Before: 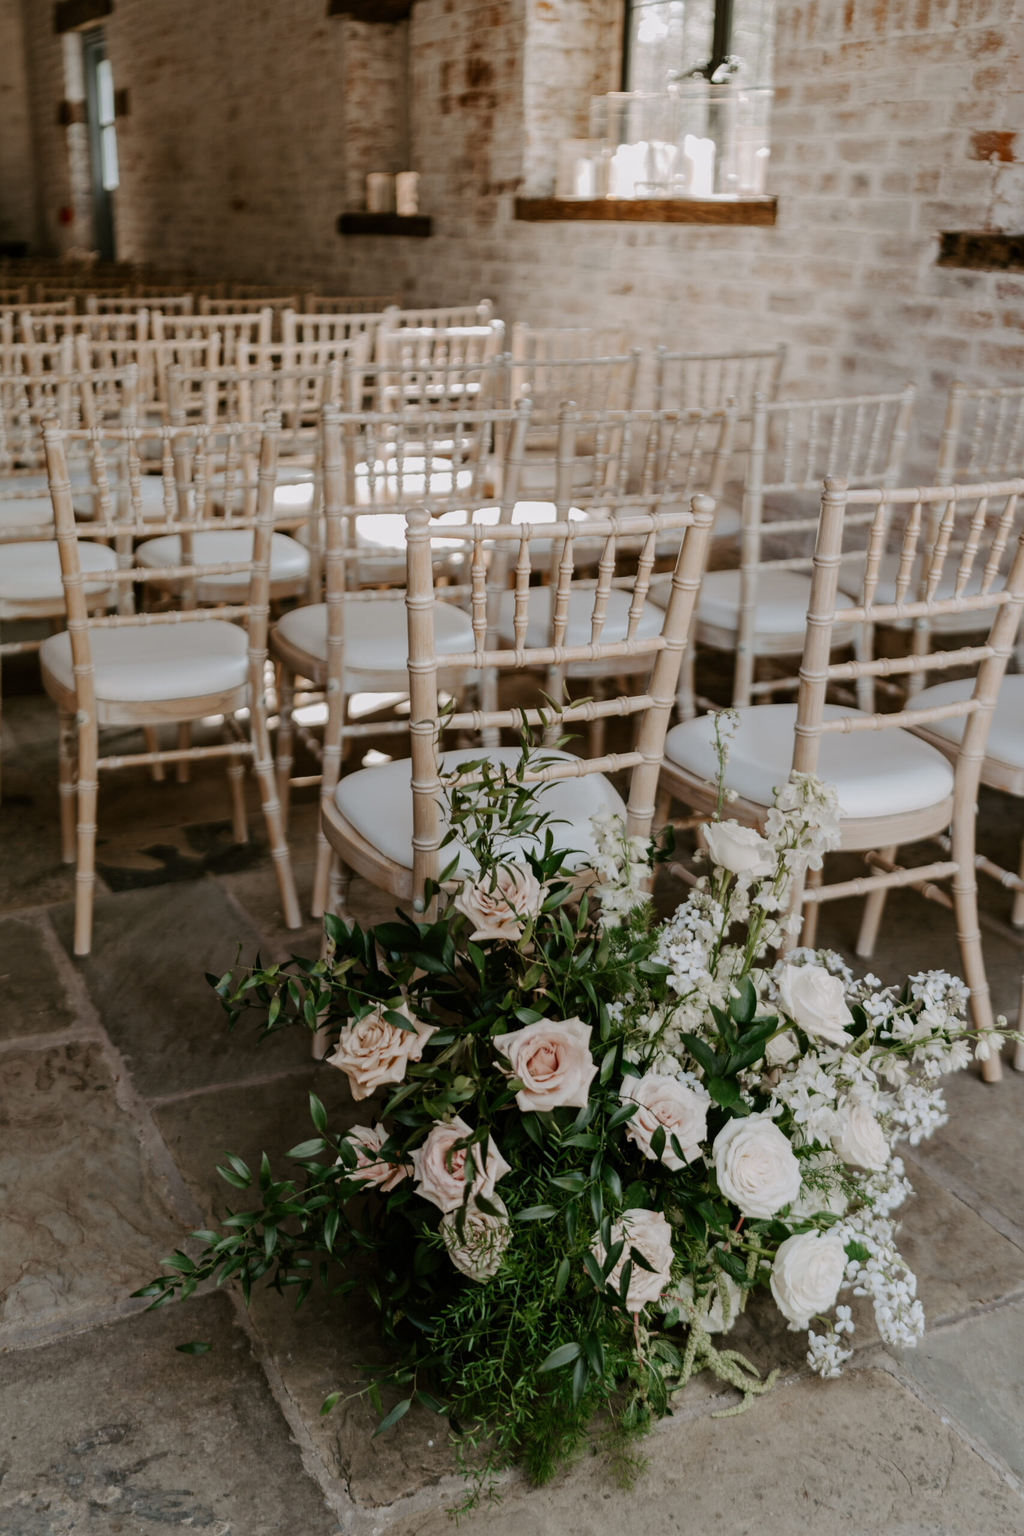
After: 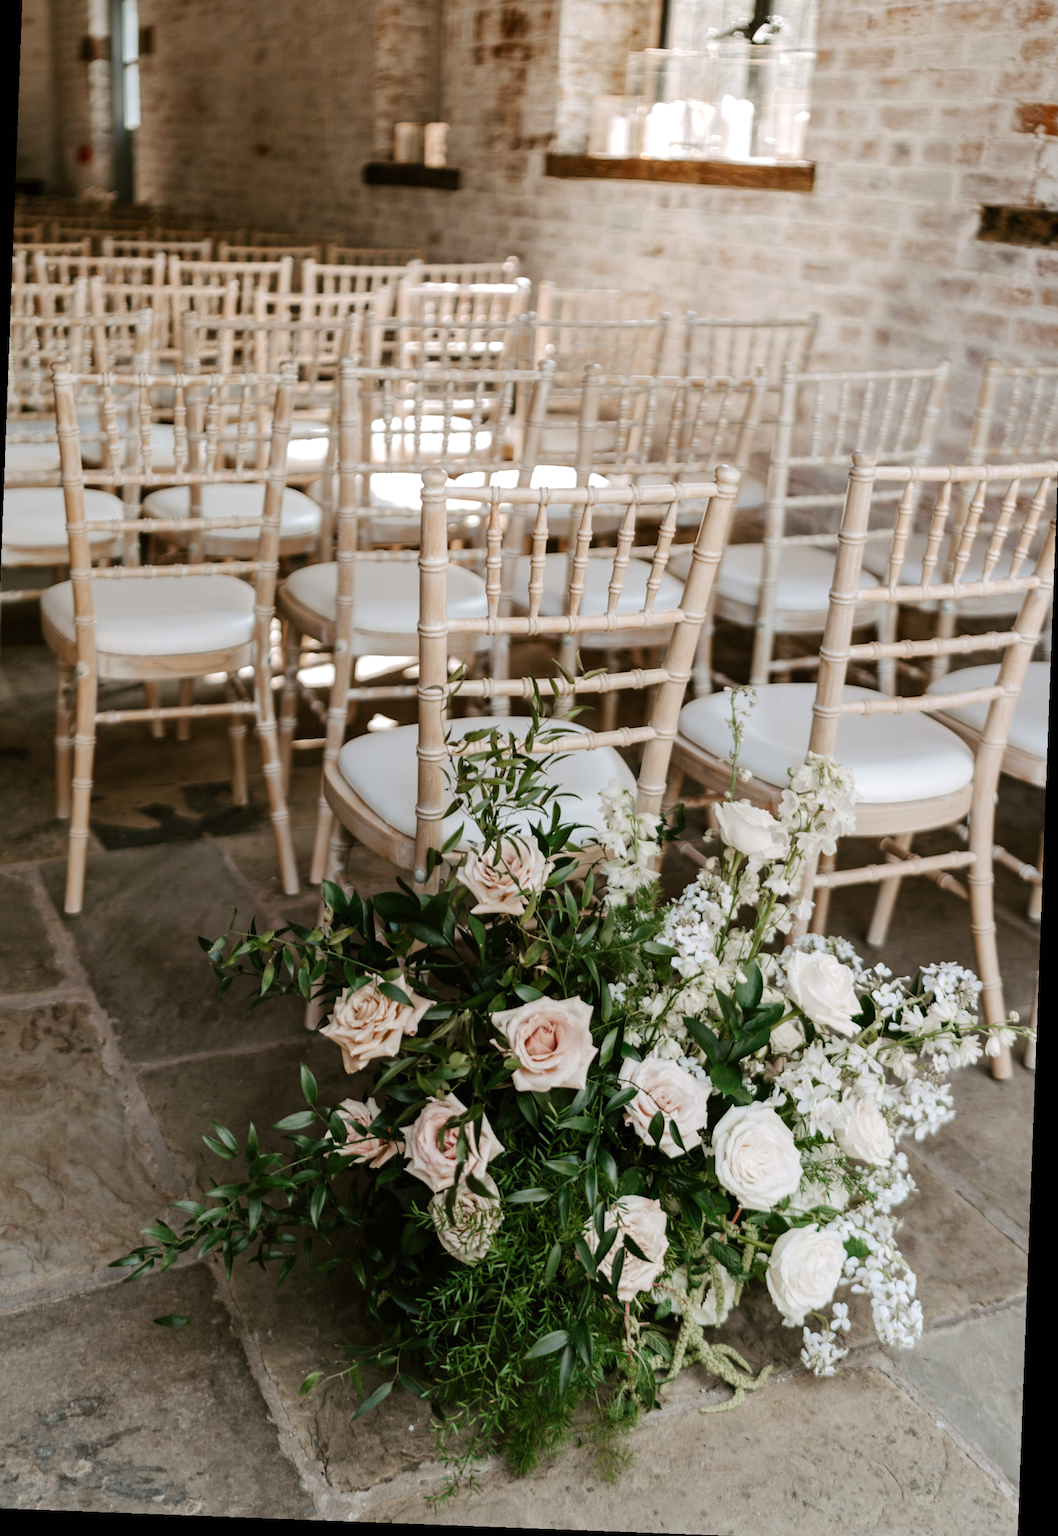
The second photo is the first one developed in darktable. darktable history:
exposure: black level correction 0, exposure 0.499 EV, compensate highlight preservation false
crop and rotate: angle -2.17°, left 3.139%, top 4.347%, right 1.531%, bottom 0.584%
